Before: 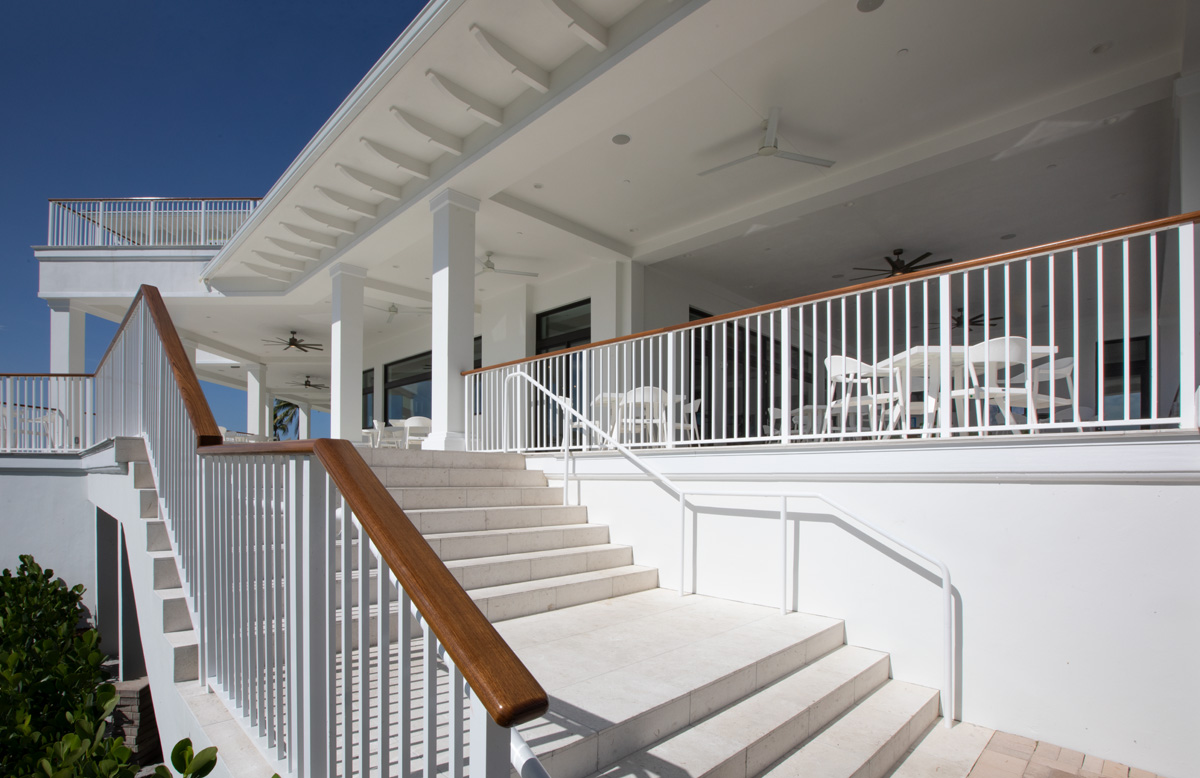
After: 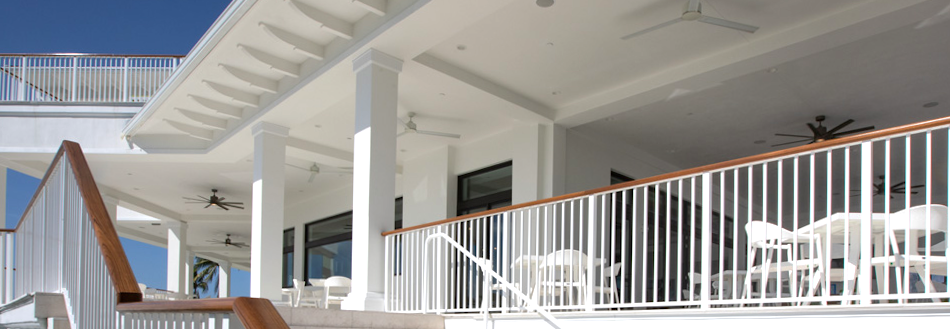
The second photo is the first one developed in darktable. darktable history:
crop: left 7.036%, top 18.398%, right 14.379%, bottom 40.043%
exposure: black level correction 0.001, exposure 0.5 EV, compensate exposure bias true, compensate highlight preservation false
rotate and perspective: rotation 0.8°, automatic cropping off
